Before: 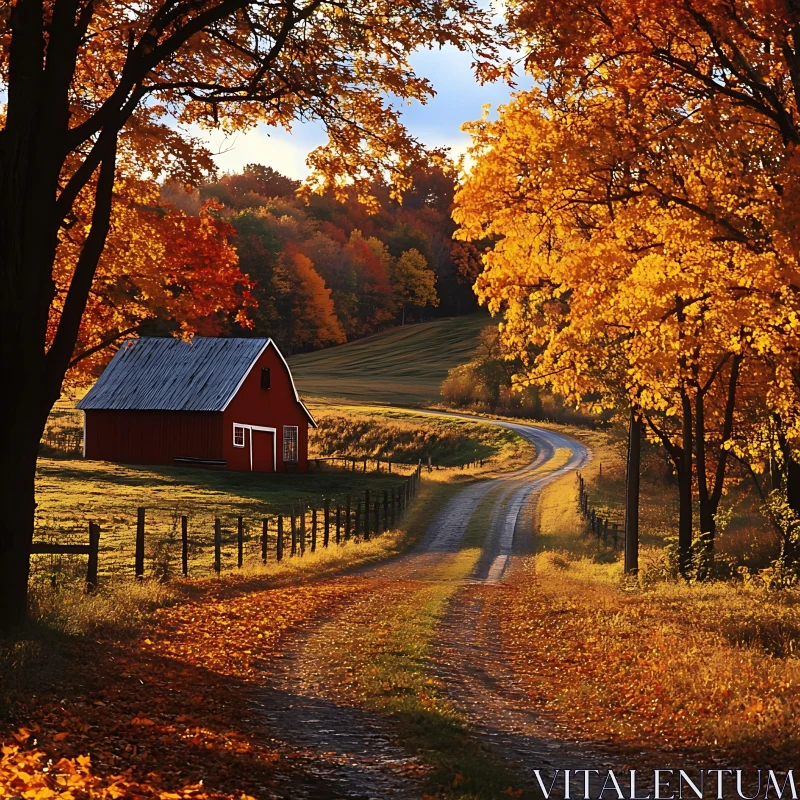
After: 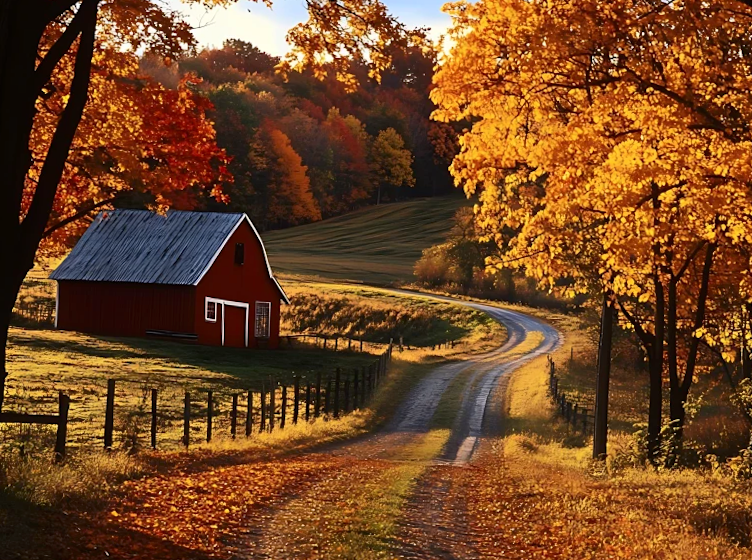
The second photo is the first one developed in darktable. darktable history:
rotate and perspective: rotation 1.57°, crop left 0.018, crop right 0.982, crop top 0.039, crop bottom 0.961
crop and rotate: left 2.991%, top 13.302%, right 1.981%, bottom 12.636%
contrast brightness saturation: contrast 0.14
